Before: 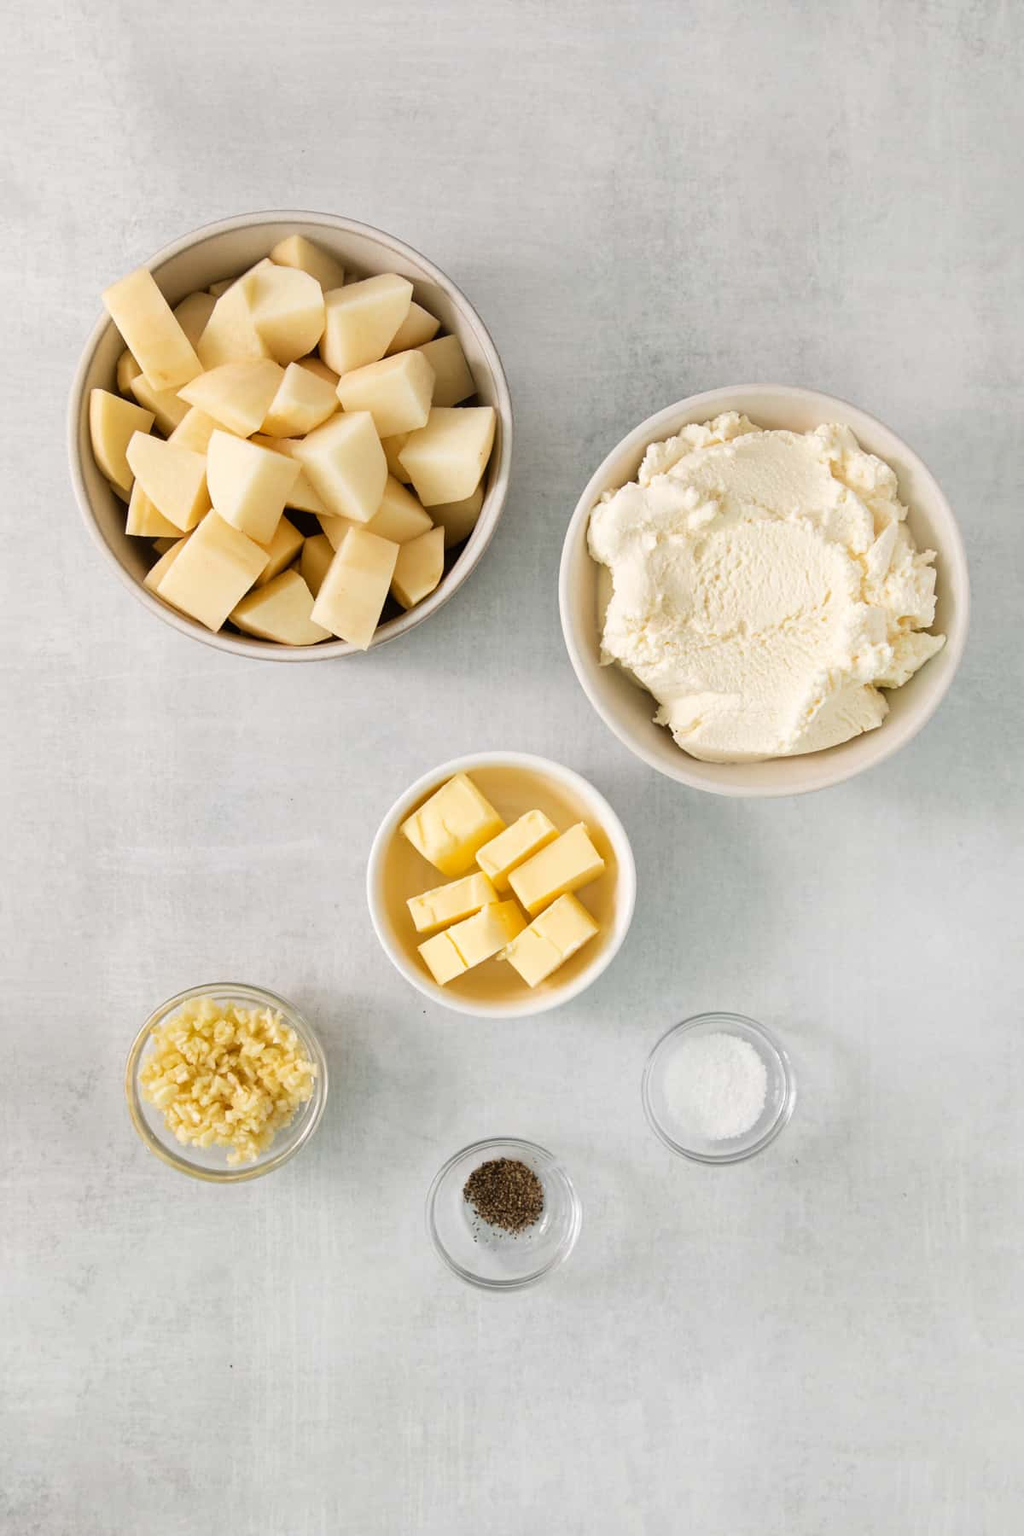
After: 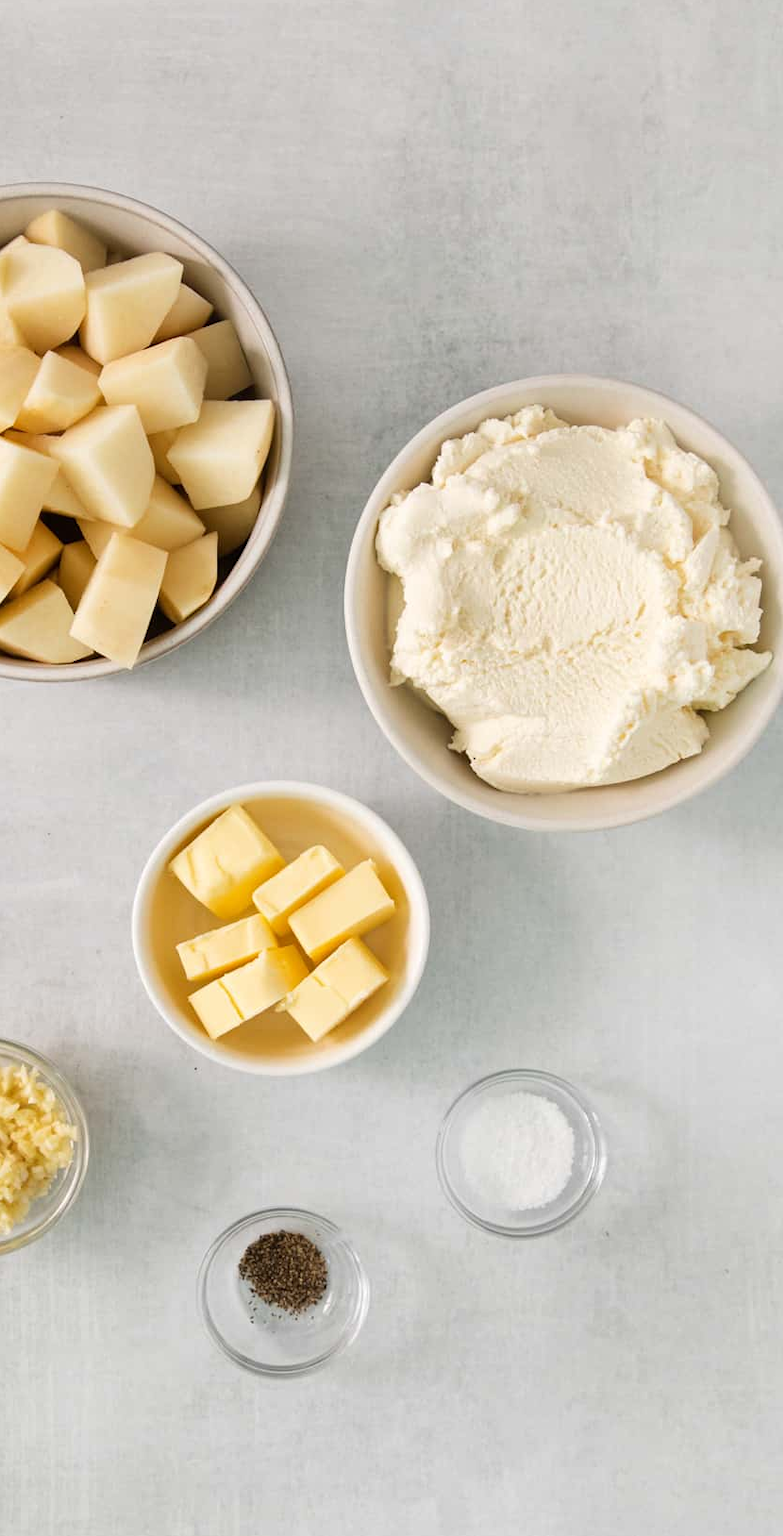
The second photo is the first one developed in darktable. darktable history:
crop and rotate: left 24.173%, top 2.979%, right 6.594%, bottom 6.562%
